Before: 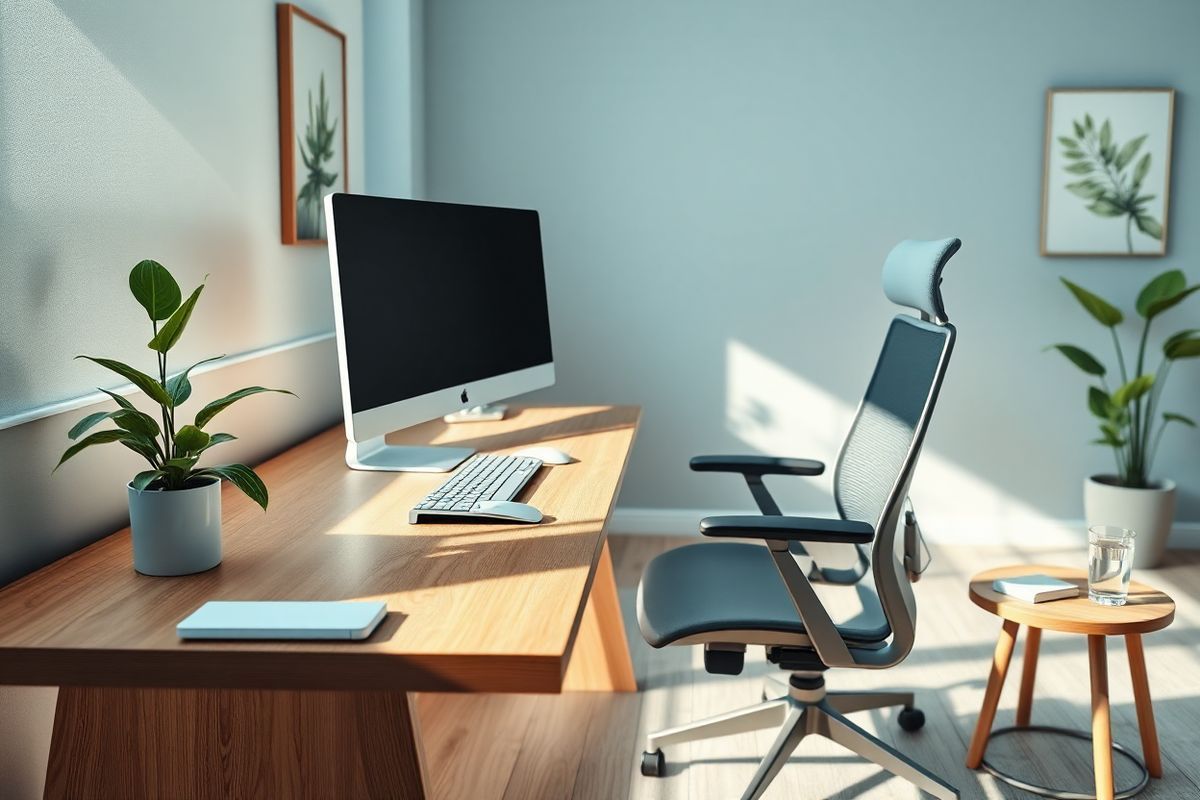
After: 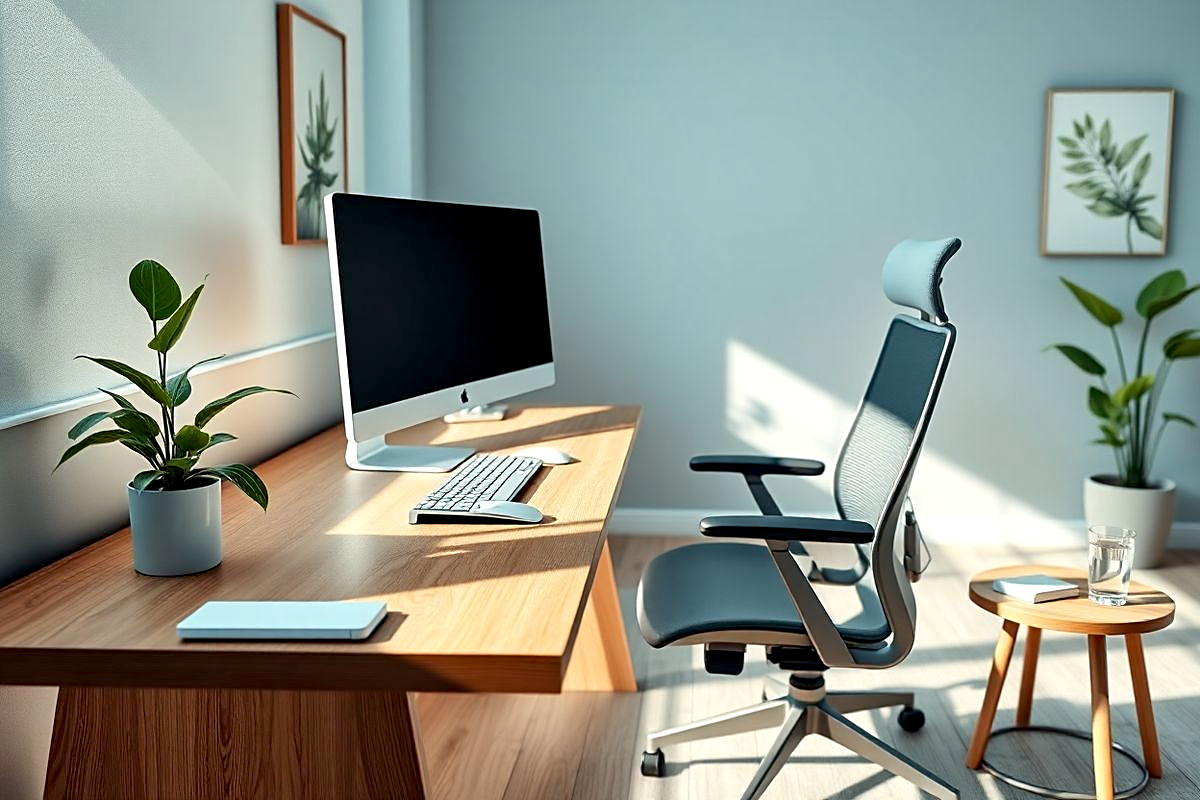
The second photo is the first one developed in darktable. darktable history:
exposure: black level correction 0.007, exposure 0.104 EV, compensate exposure bias true, compensate highlight preservation false
sharpen: on, module defaults
shadows and highlights: shadows 37.19, highlights -28.1, soften with gaussian
